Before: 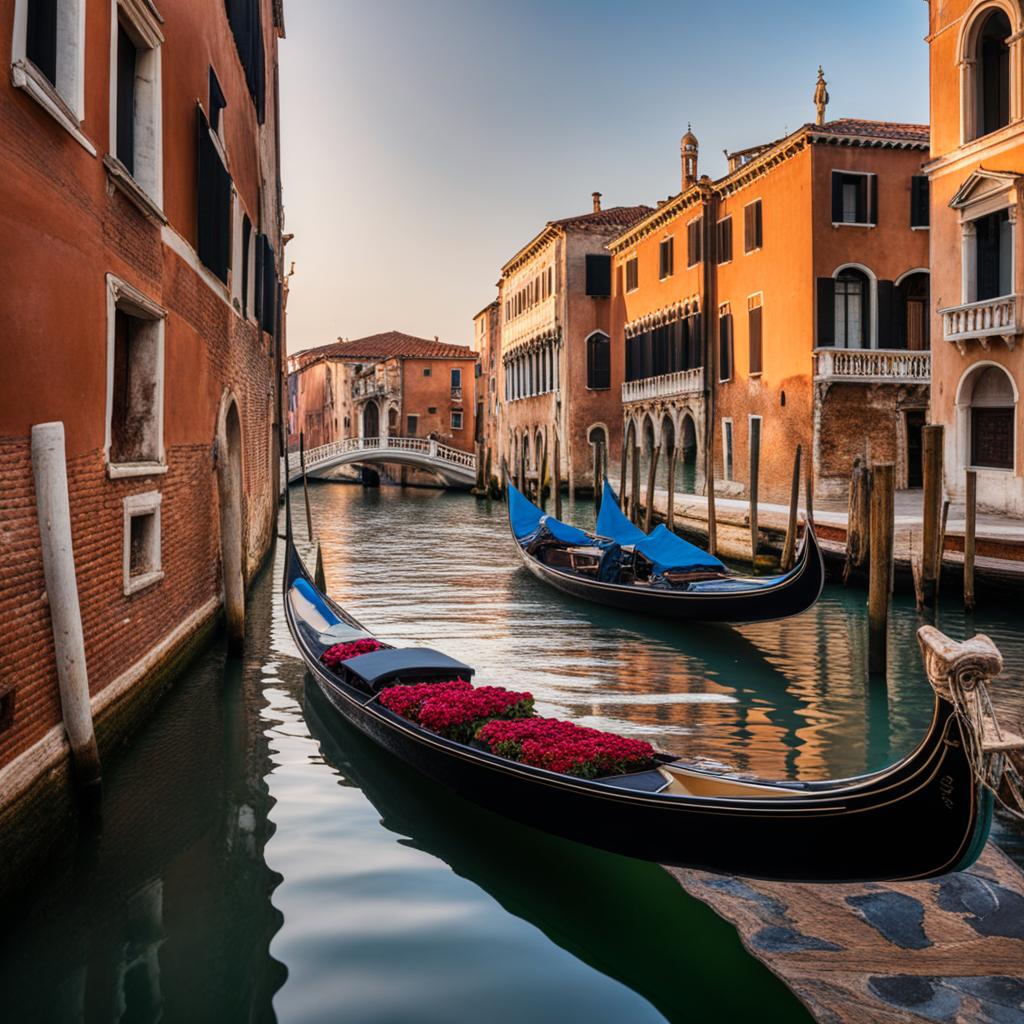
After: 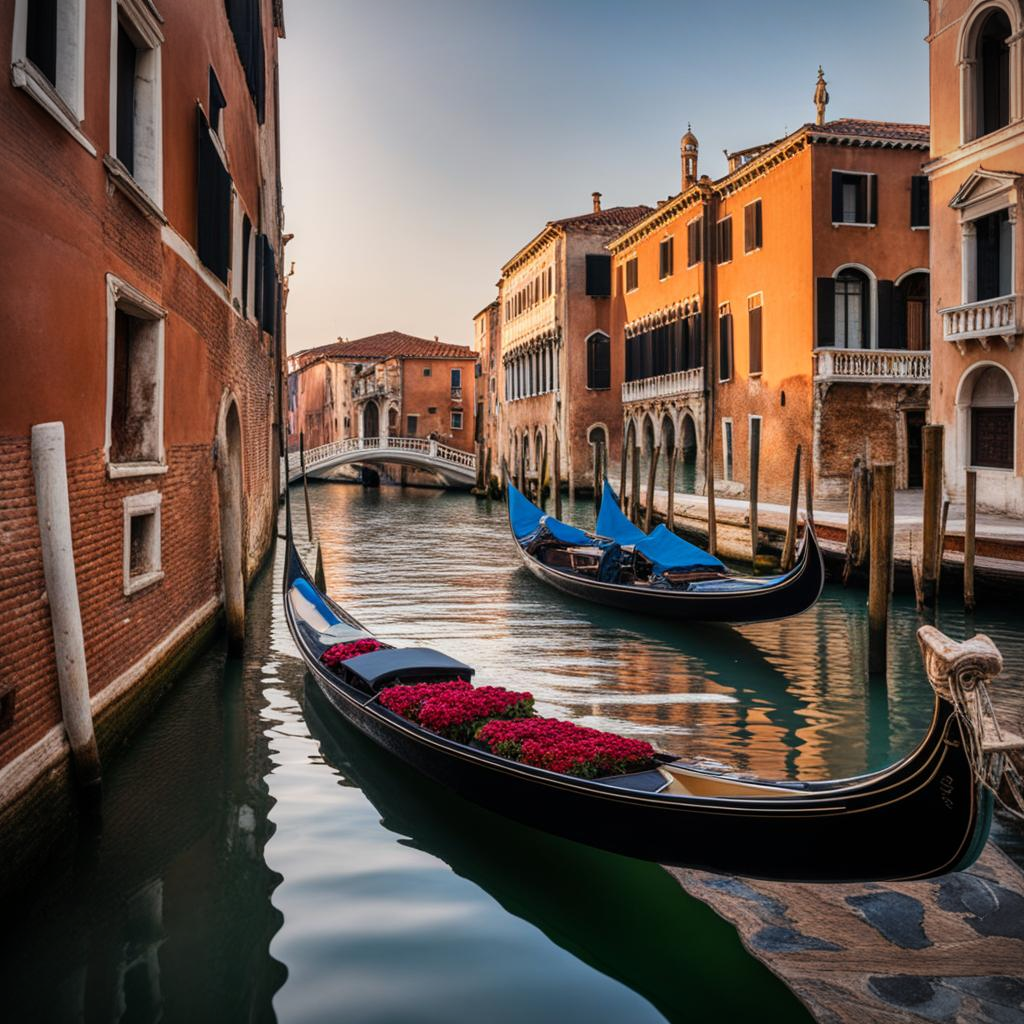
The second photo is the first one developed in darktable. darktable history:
vignetting: fall-off start 91.76%
